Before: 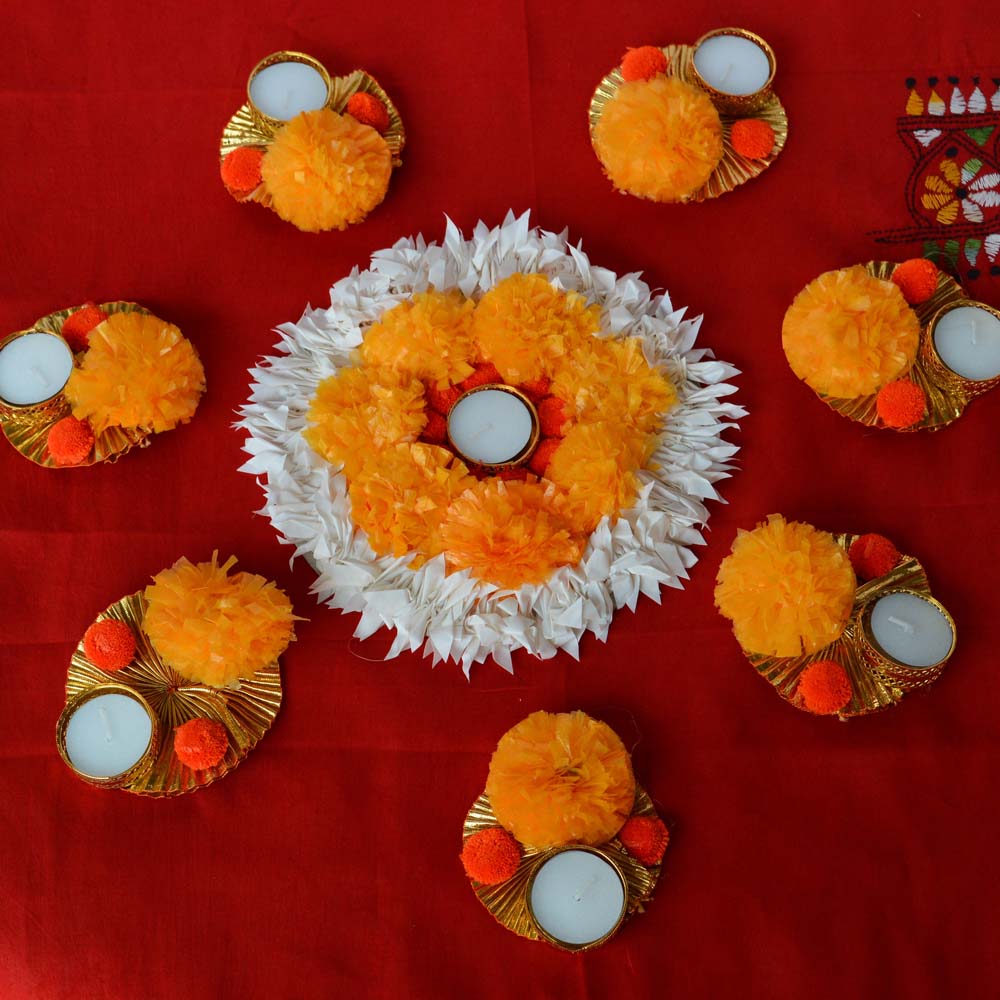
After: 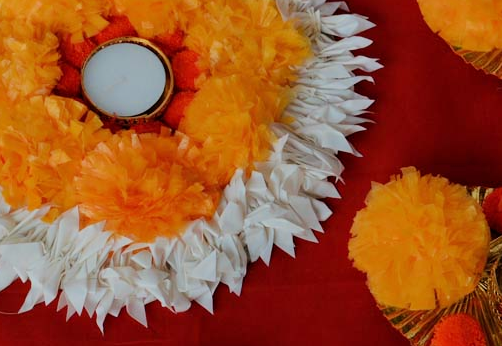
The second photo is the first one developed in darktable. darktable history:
filmic rgb: black relative exposure -7.65 EV, white relative exposure 4.56 EV, hardness 3.61, color science v6 (2022)
crop: left 36.607%, top 34.735%, right 13.146%, bottom 30.611%
